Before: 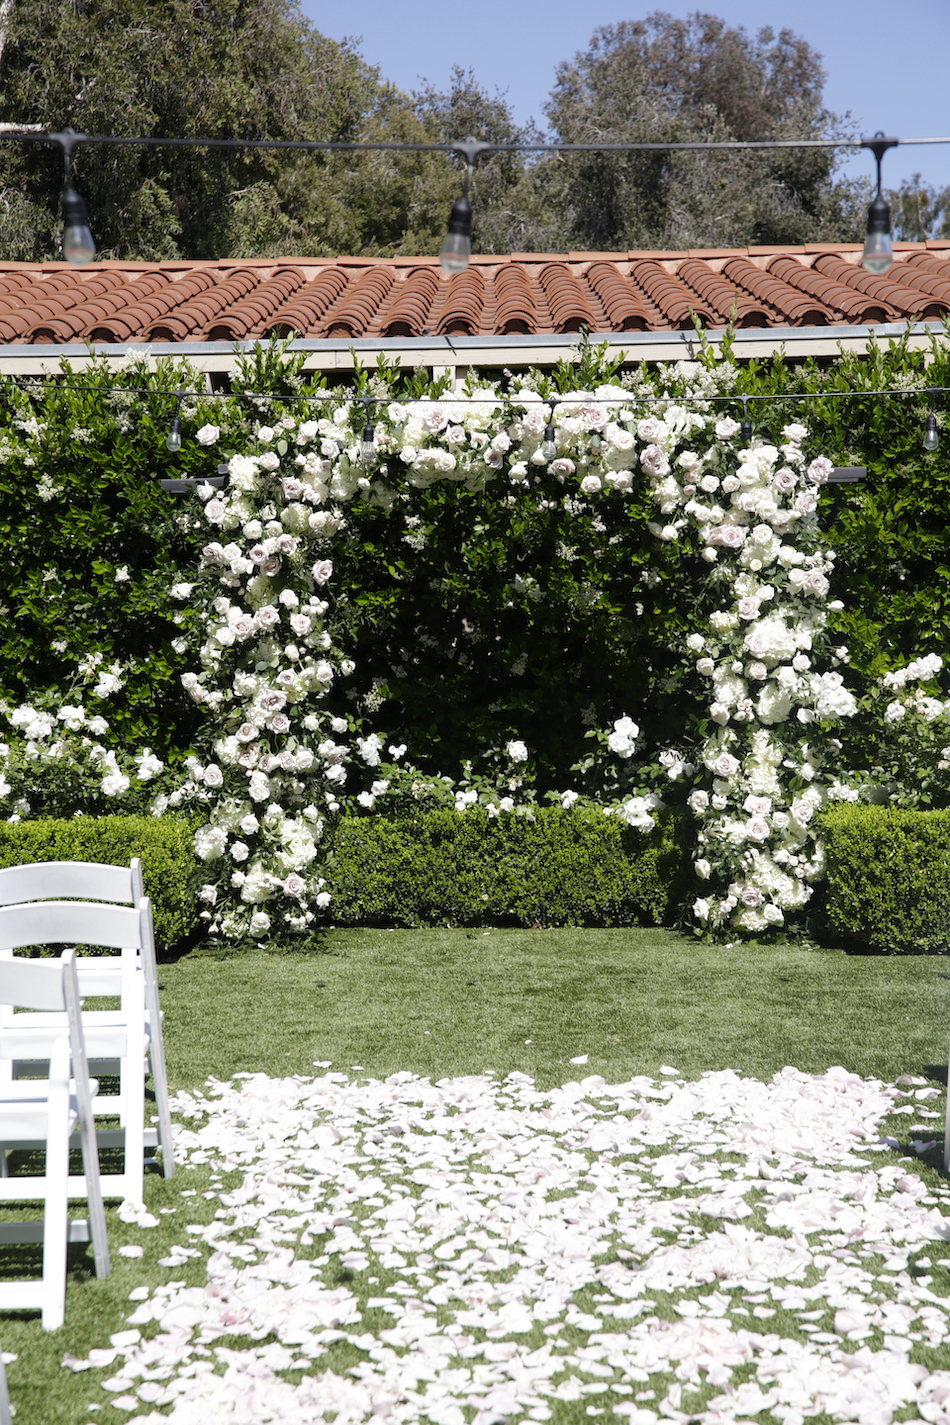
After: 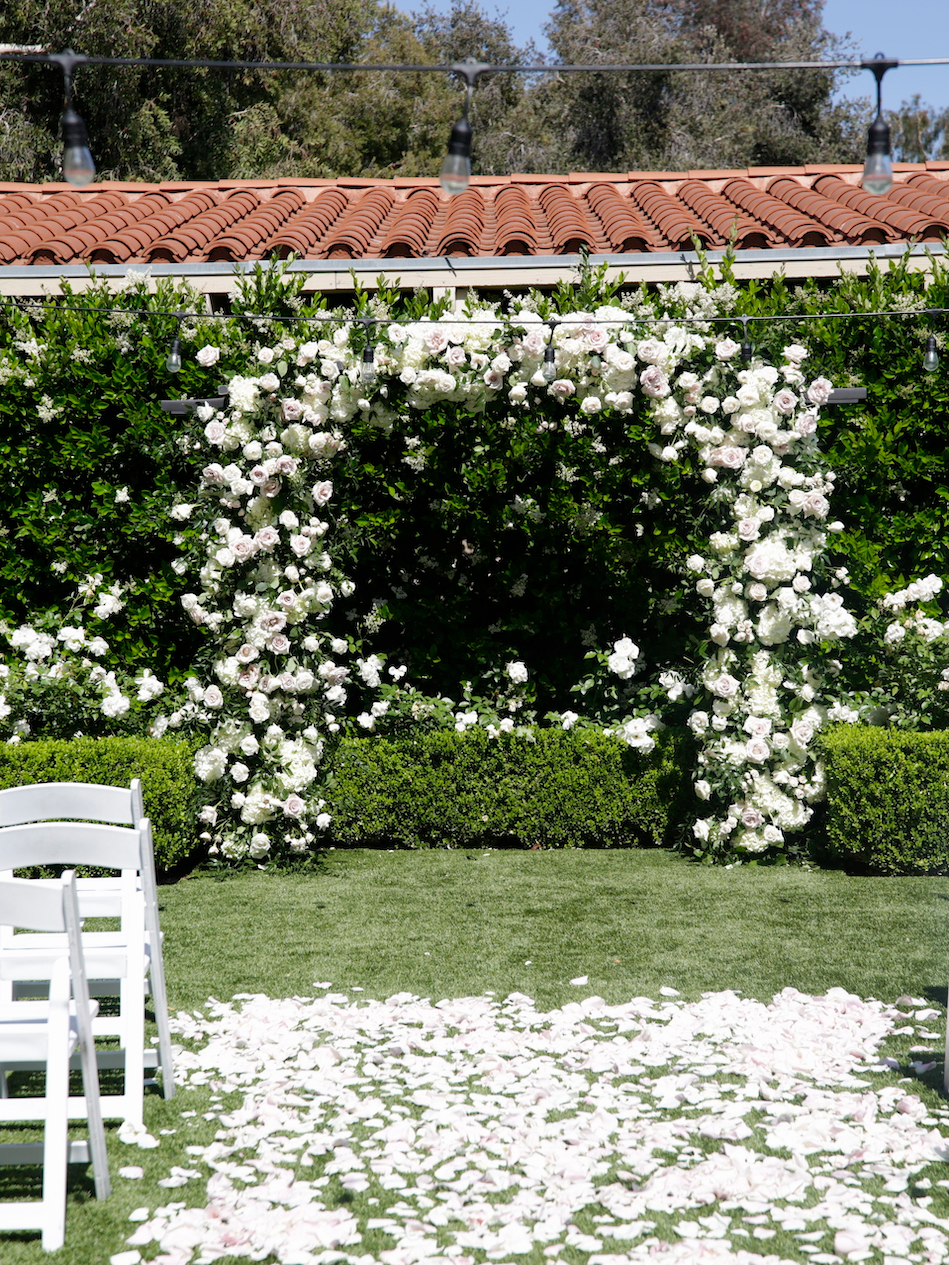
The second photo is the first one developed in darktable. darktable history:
crop and rotate: top 5.609%, bottom 5.609%
exposure: exposure -0.021 EV, compensate highlight preservation false
